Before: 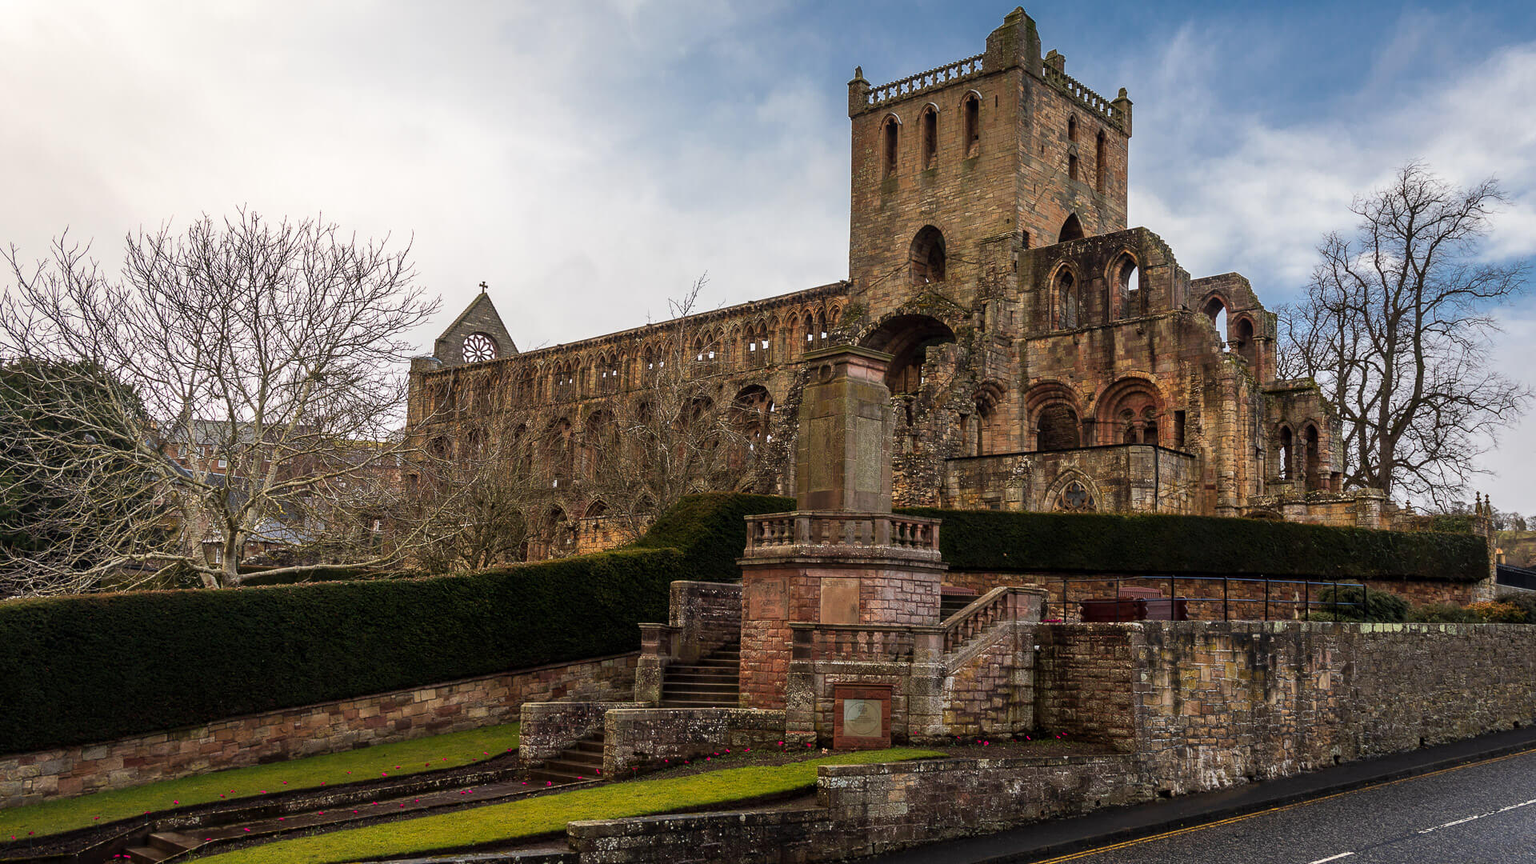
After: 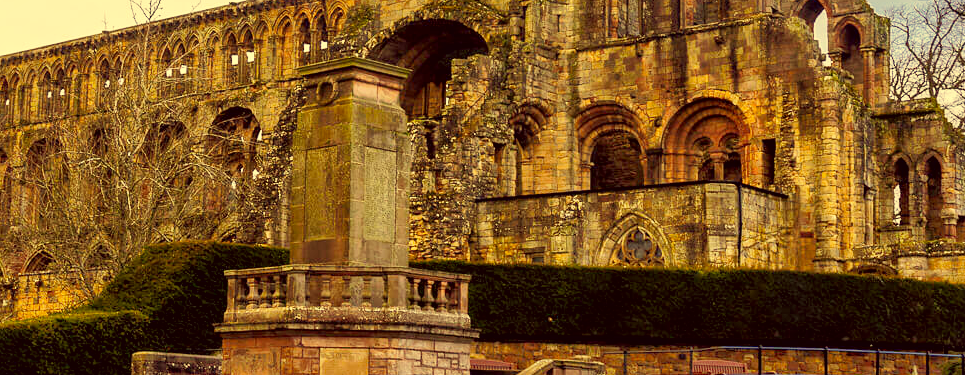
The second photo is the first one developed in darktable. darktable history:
local contrast: mode bilateral grid, contrast 20, coarseness 49, detail 129%, midtone range 0.2
shadows and highlights: on, module defaults
base curve: curves: ch0 [(0, 0) (0.005, 0.002) (0.15, 0.3) (0.4, 0.7) (0.75, 0.95) (1, 1)], preserve colors none
crop: left 36.777%, top 34.671%, right 12.955%, bottom 30.594%
color calibration: illuminant same as pipeline (D50), adaptation XYZ, x 0.346, y 0.358, temperature 5012.27 K
color correction: highlights a* -0.61, highlights b* 39.64, shadows a* 9.27, shadows b* -0.485
